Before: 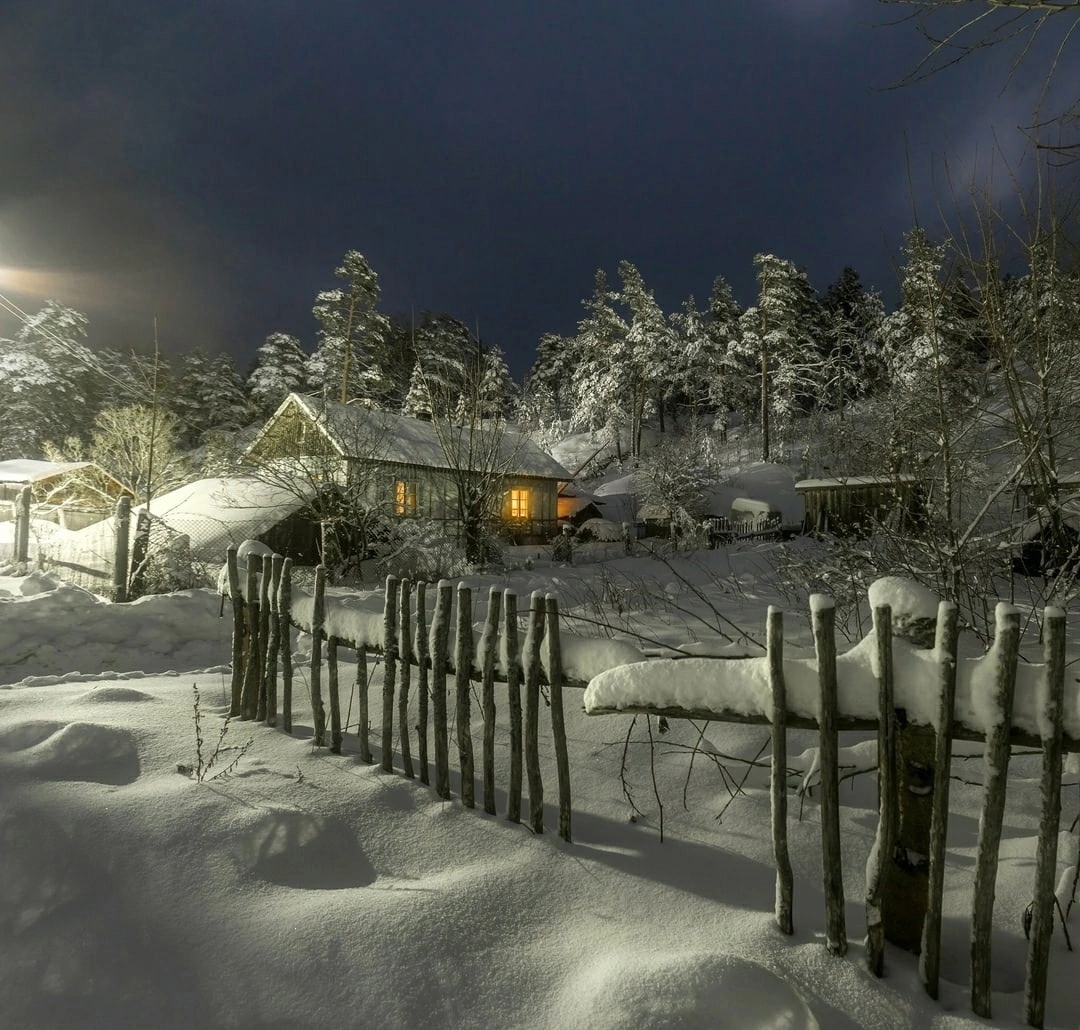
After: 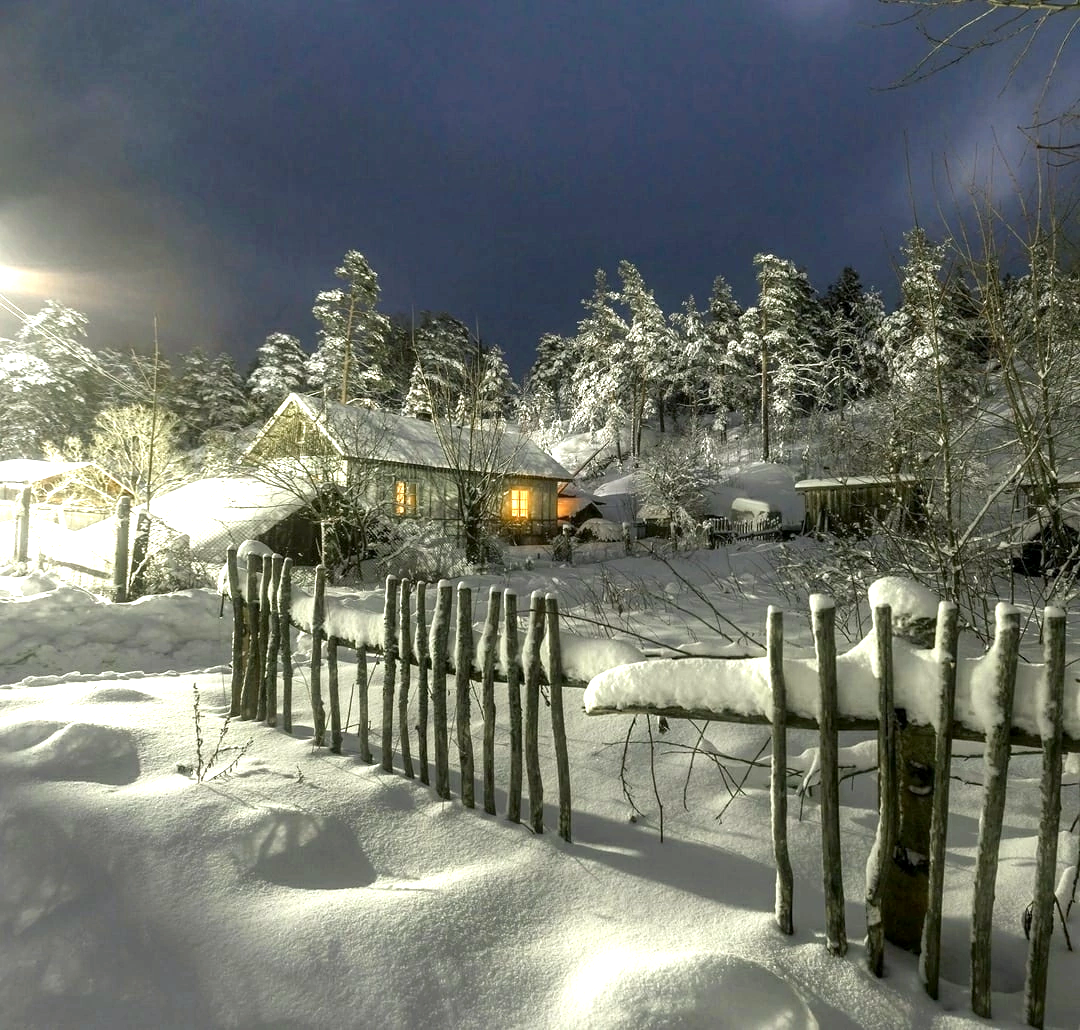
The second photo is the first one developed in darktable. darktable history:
color balance rgb: shadows lift › chroma 1.906%, shadows lift › hue 262.34°, perceptual saturation grading › global saturation -2.376%, perceptual saturation grading › highlights -7.576%, perceptual saturation grading › mid-tones 7.819%, perceptual saturation grading › shadows 5.187%, contrast 5.006%
exposure: black level correction 0.001, exposure 1.117 EV, compensate highlight preservation false
